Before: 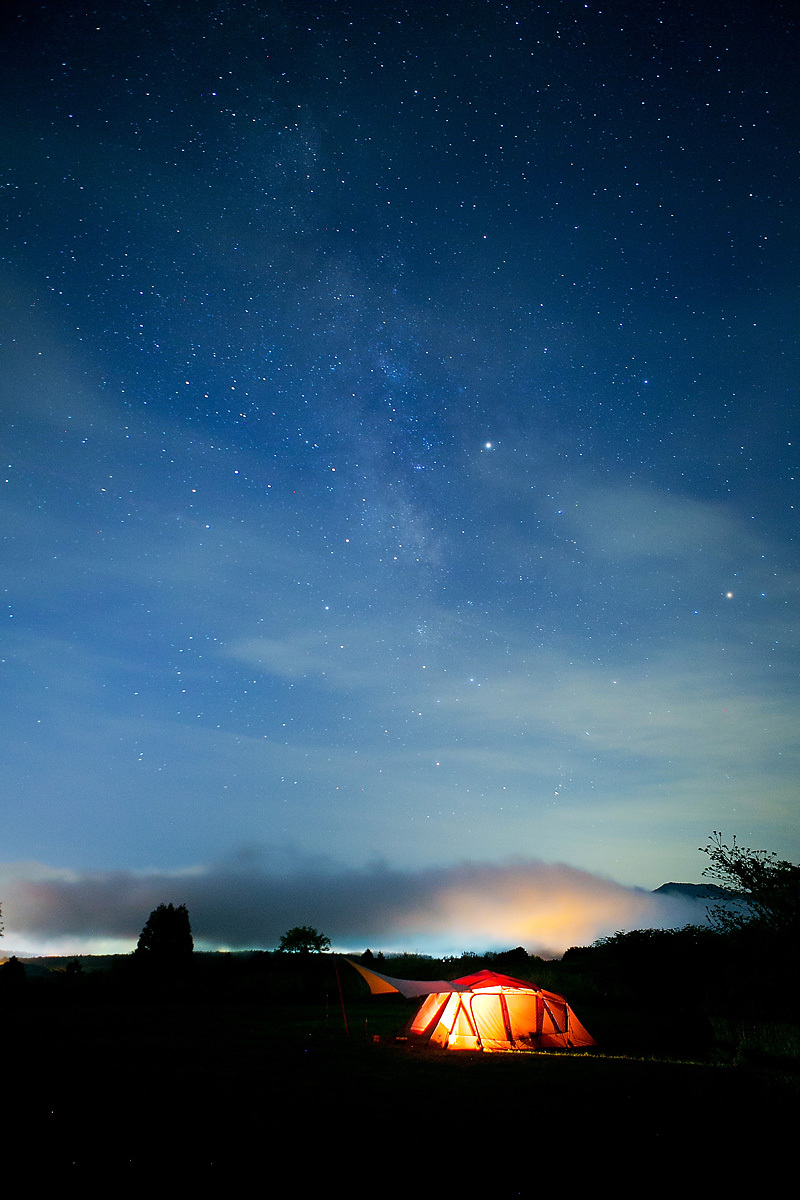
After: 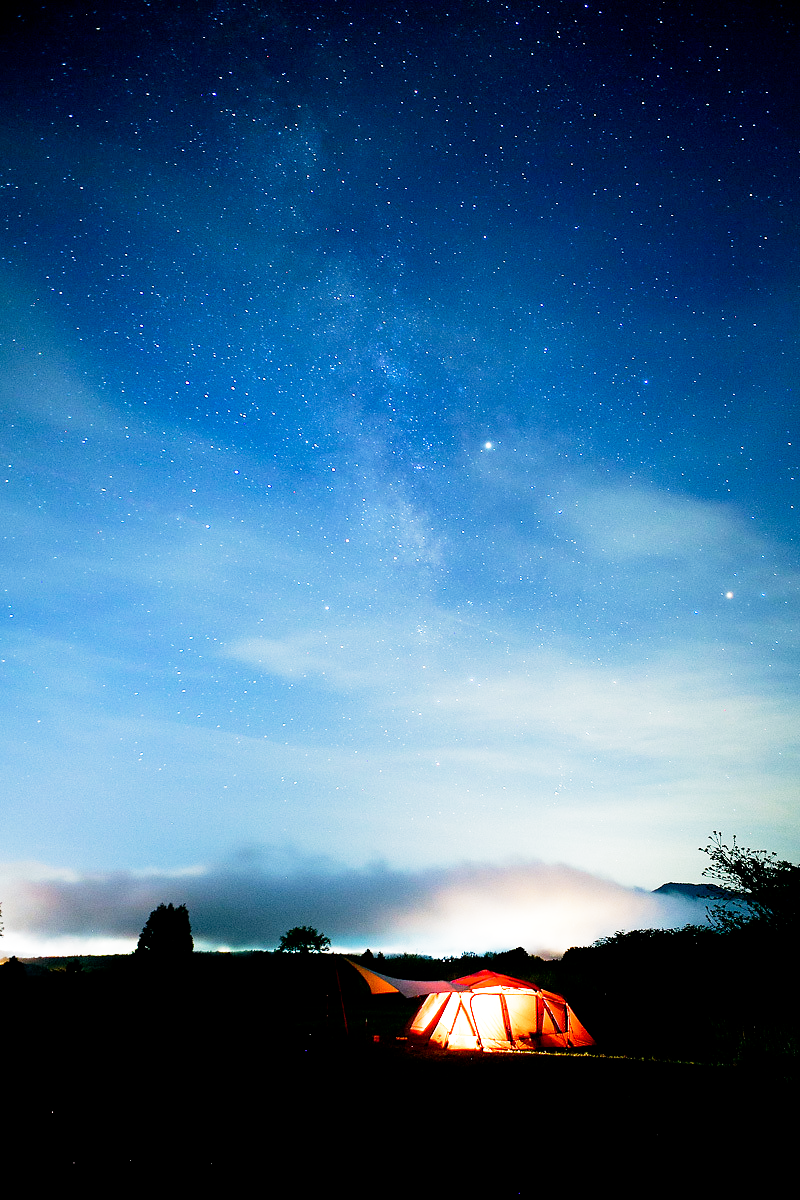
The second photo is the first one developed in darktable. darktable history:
filmic rgb: middle gray luminance 12.74%, black relative exposure -10.13 EV, white relative exposure 3.47 EV, threshold 6 EV, target black luminance 0%, hardness 5.74, latitude 44.69%, contrast 1.221, highlights saturation mix 5%, shadows ↔ highlights balance 26.78%, add noise in highlights 0, preserve chrominance no, color science v3 (2019), use custom middle-gray values true, iterations of high-quality reconstruction 0, contrast in highlights soft, enable highlight reconstruction true
exposure: black level correction 0, exposure 0.7 EV, compensate exposure bias true, compensate highlight preservation false
